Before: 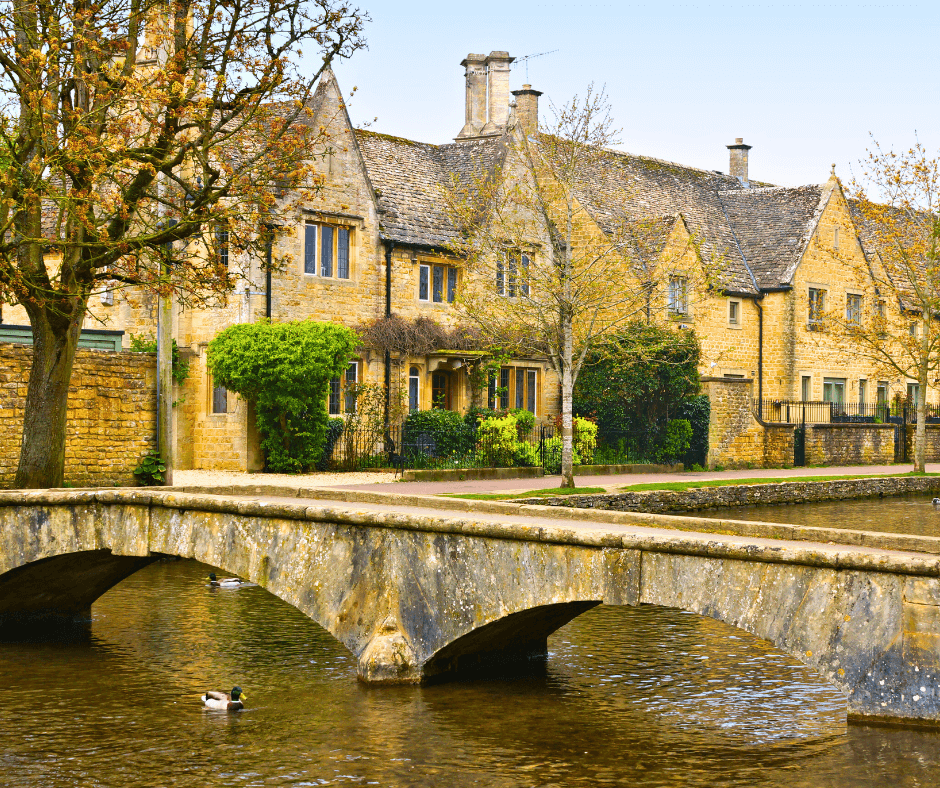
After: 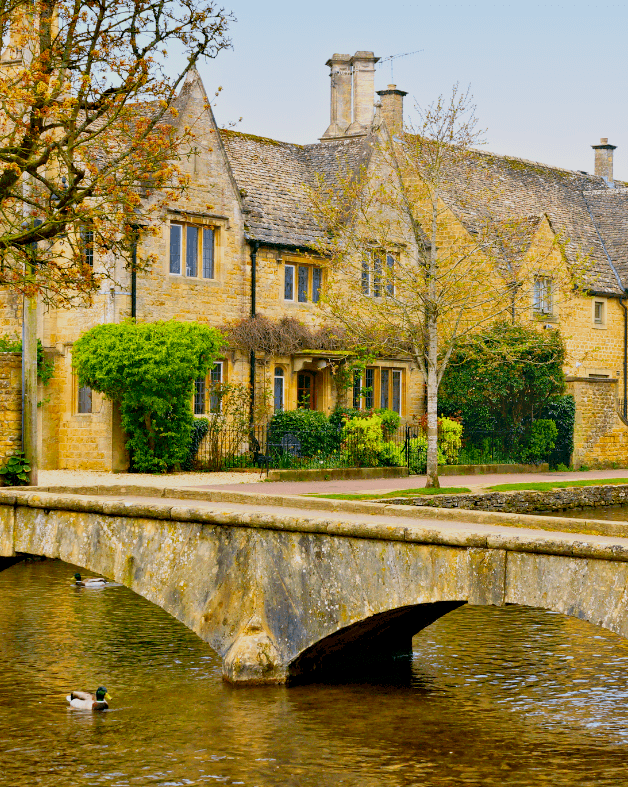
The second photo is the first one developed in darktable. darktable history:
crop and rotate: left 14.417%, right 18.751%
exposure: black level correction 0.009, exposure -0.654 EV, compensate exposure bias true, compensate highlight preservation false
levels: levels [0, 0.43, 0.984]
